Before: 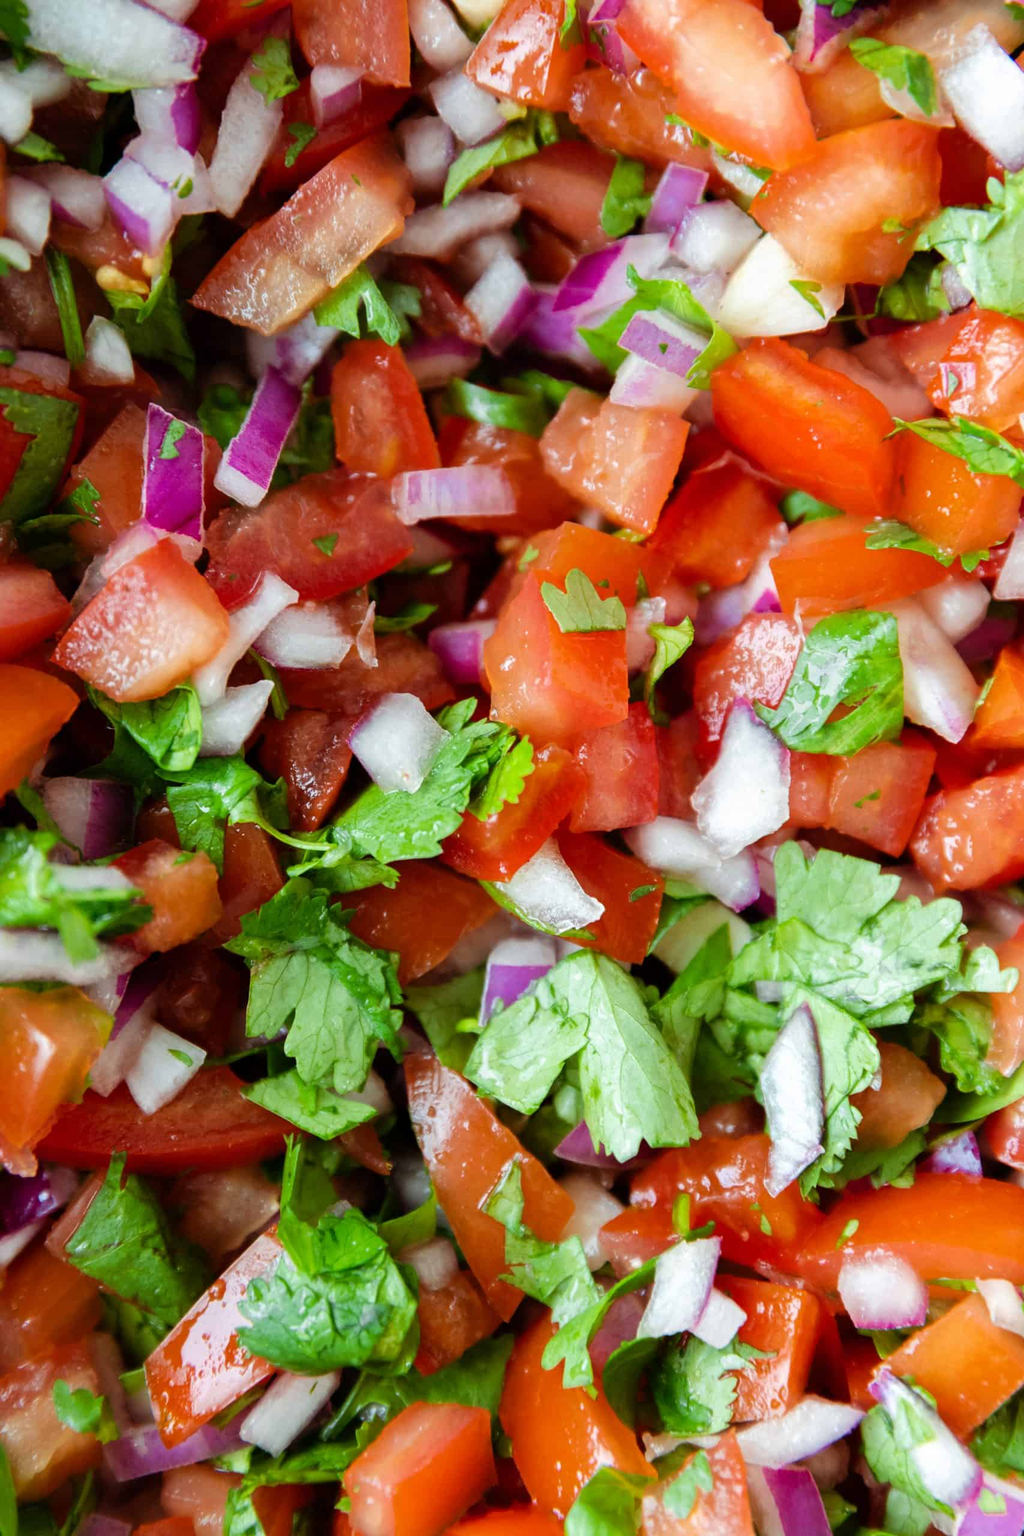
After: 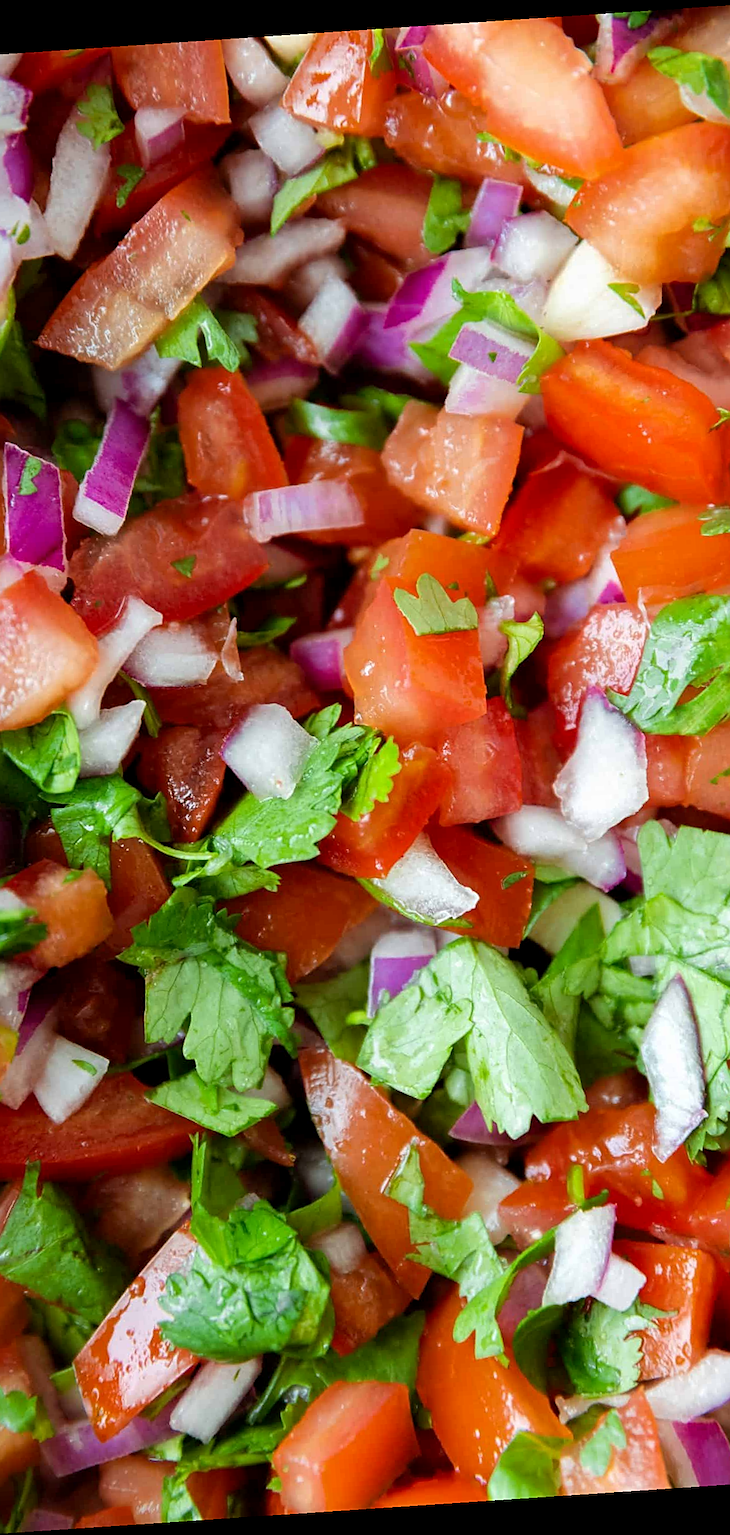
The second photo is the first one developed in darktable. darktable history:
exposure: black level correction 0.001, compensate highlight preservation false
crop: left 15.419%, right 17.914%
sharpen: on, module defaults
rotate and perspective: rotation -4.2°, shear 0.006, automatic cropping off
